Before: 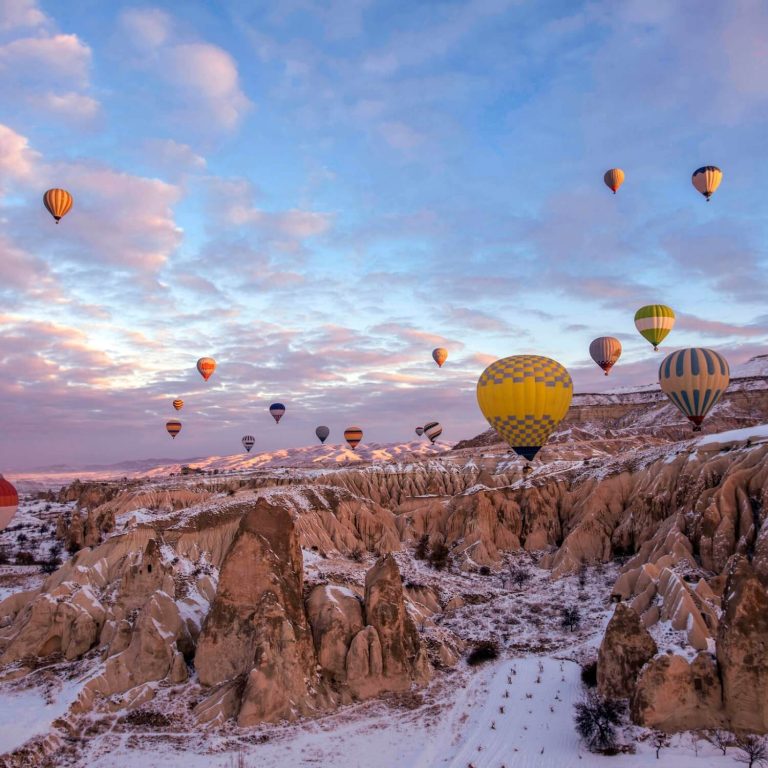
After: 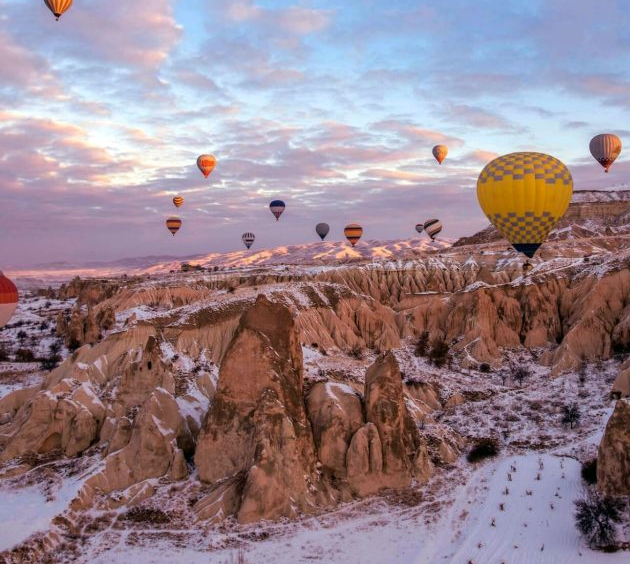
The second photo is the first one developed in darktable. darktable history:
crop: top 26.531%, right 17.959%
color balance: mode lift, gamma, gain (sRGB), lift [1, 0.99, 1.01, 0.992], gamma [1, 1.037, 0.974, 0.963]
